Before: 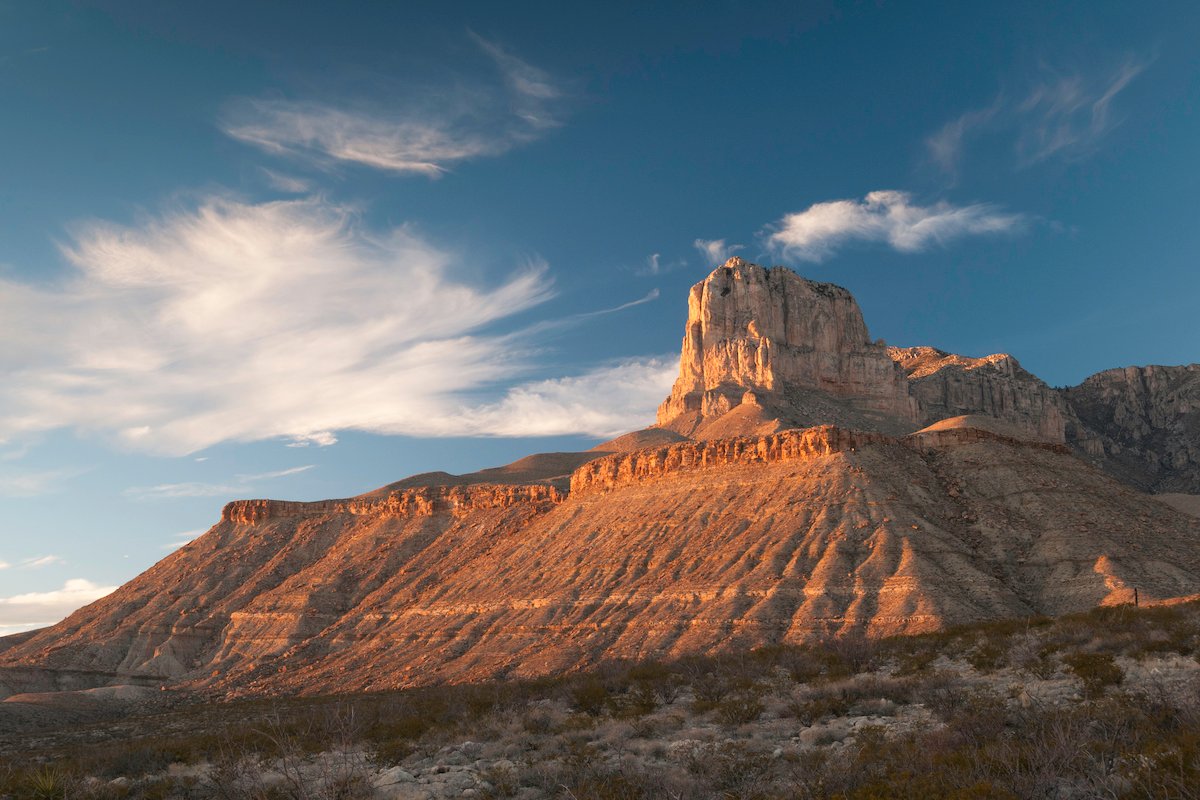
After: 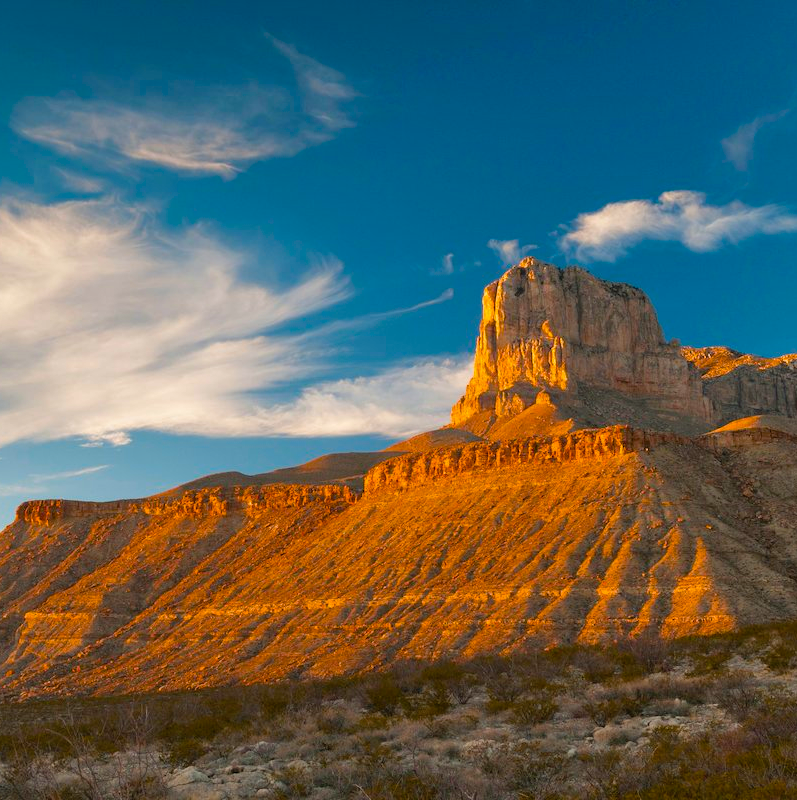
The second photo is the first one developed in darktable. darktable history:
shadows and highlights: radius 107.13, shadows 44.16, highlights -67.86, low approximation 0.01, soften with gaussian
crop: left 17.209%, right 16.358%
color balance rgb: shadows lift › luminance -10.14%, shadows lift › chroma 0.888%, shadows lift › hue 113.44°, shadows fall-off 298.061%, white fulcrum 1.98 EV, highlights fall-off 298.011%, linear chroma grading › global chroma 18.759%, perceptual saturation grading › global saturation 20%, perceptual saturation grading › highlights -50.415%, perceptual saturation grading › shadows 31.089%, mask middle-gray fulcrum 99.885%, contrast gray fulcrum 38.43%
